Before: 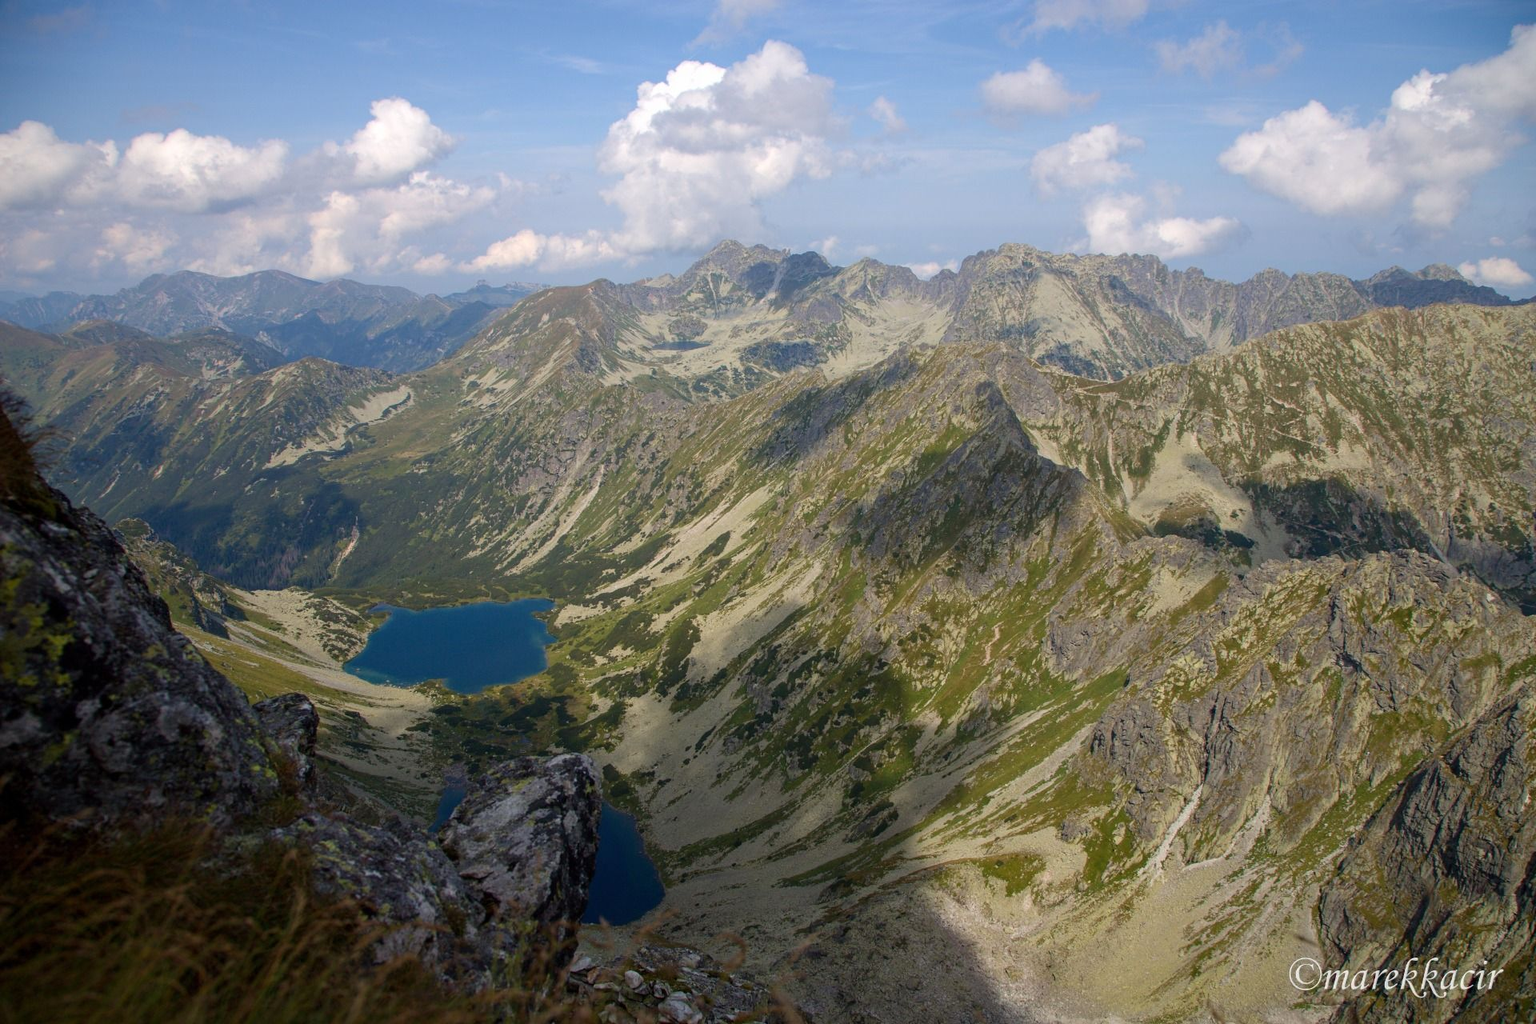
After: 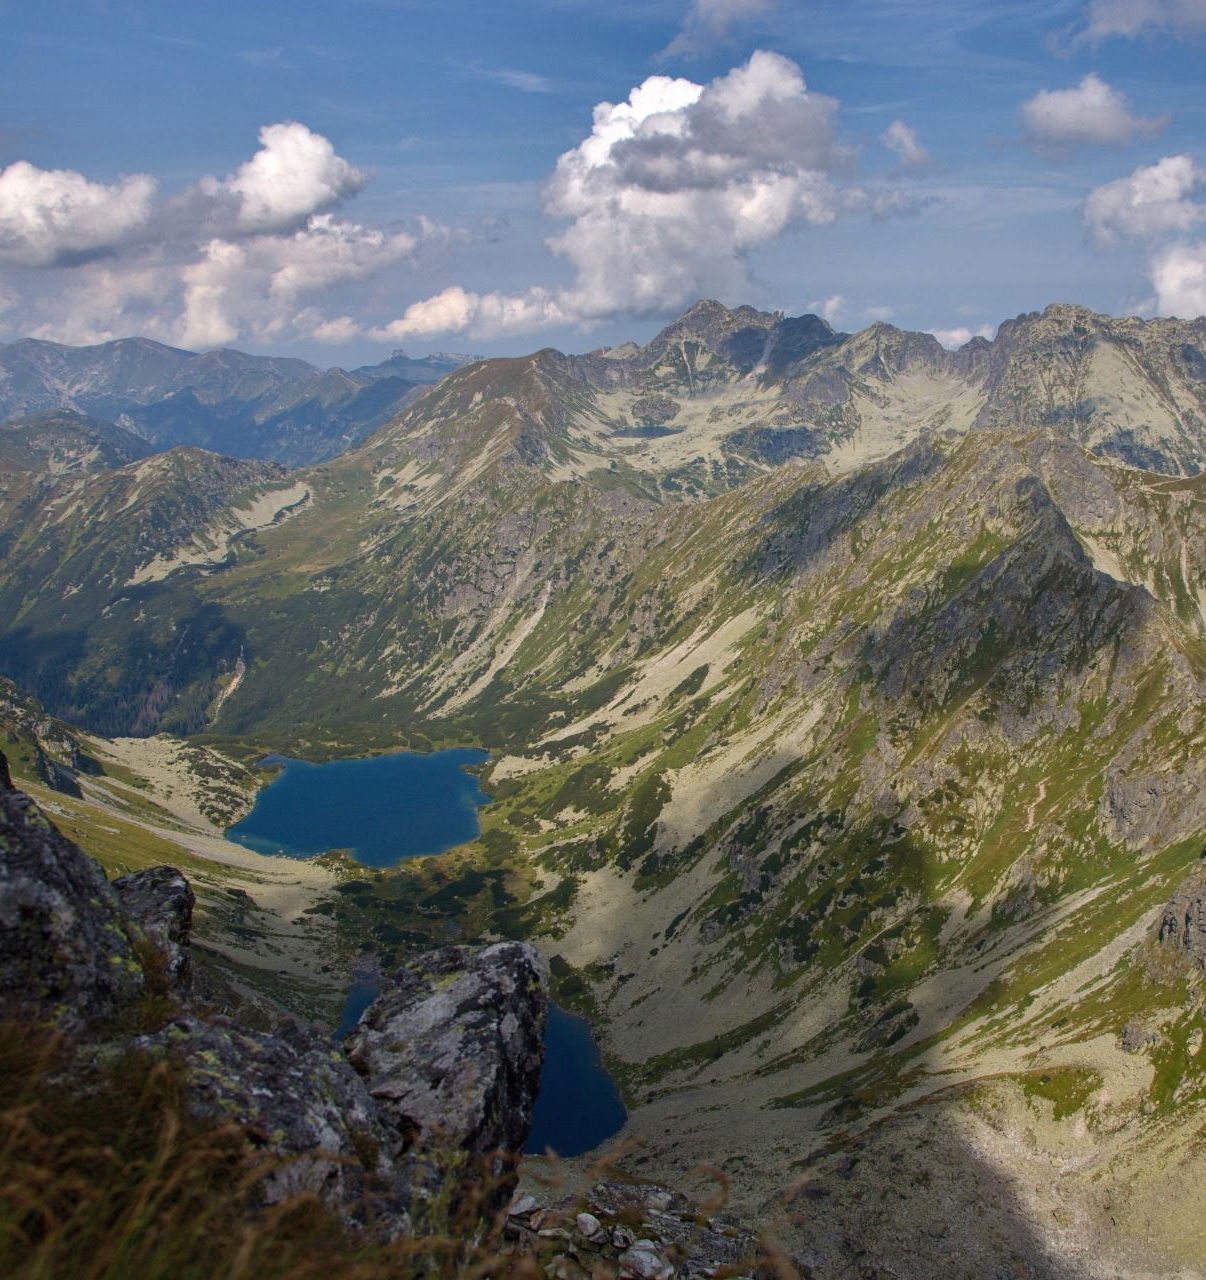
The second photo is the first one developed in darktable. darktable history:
shadows and highlights: shadows 24.5, highlights -78.15, soften with gaussian
crop: left 10.644%, right 26.528%
fill light: on, module defaults
